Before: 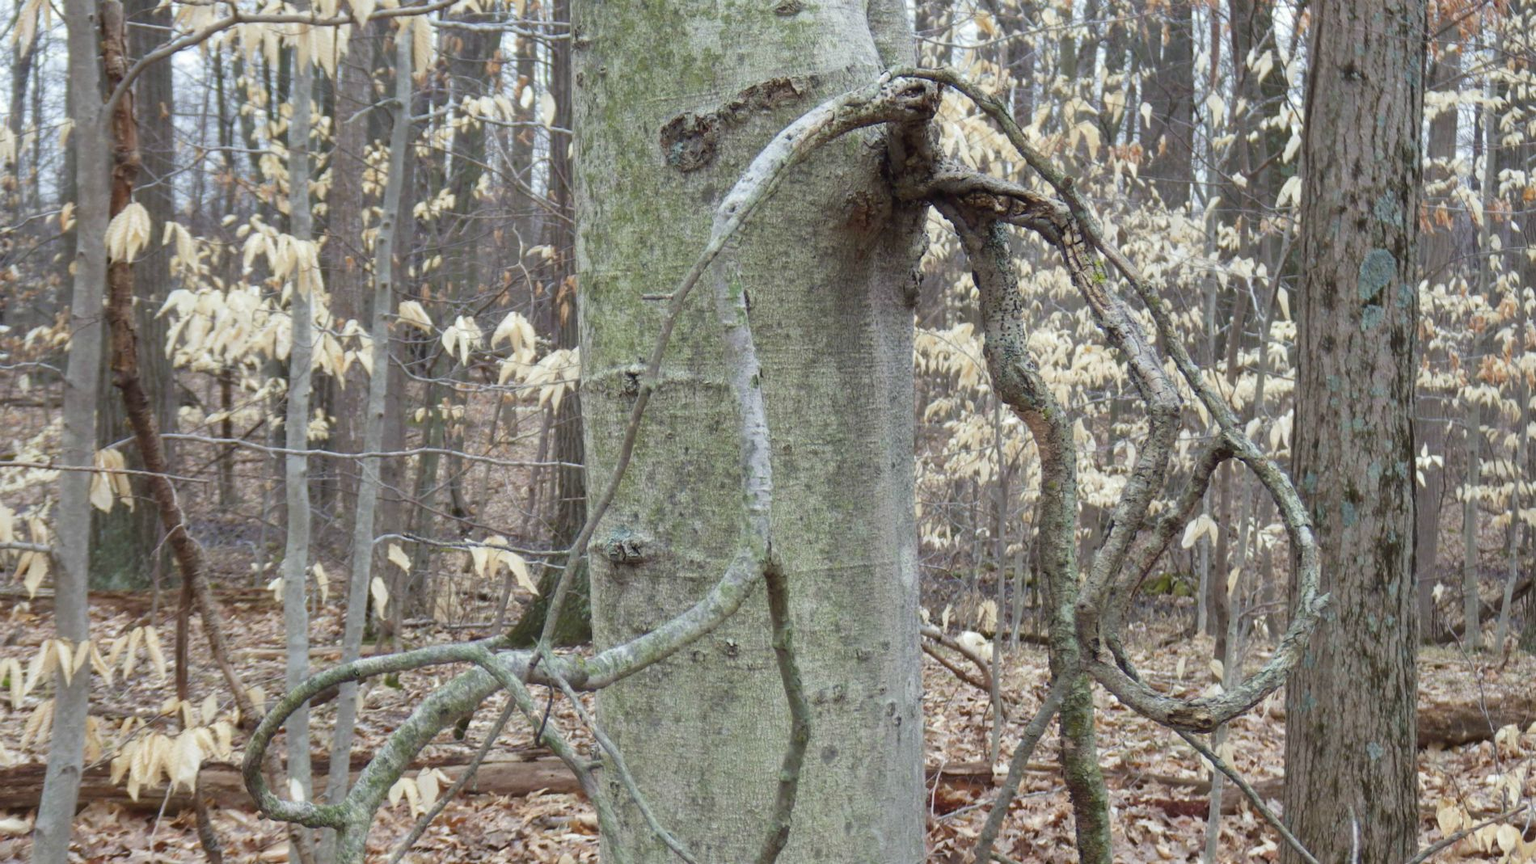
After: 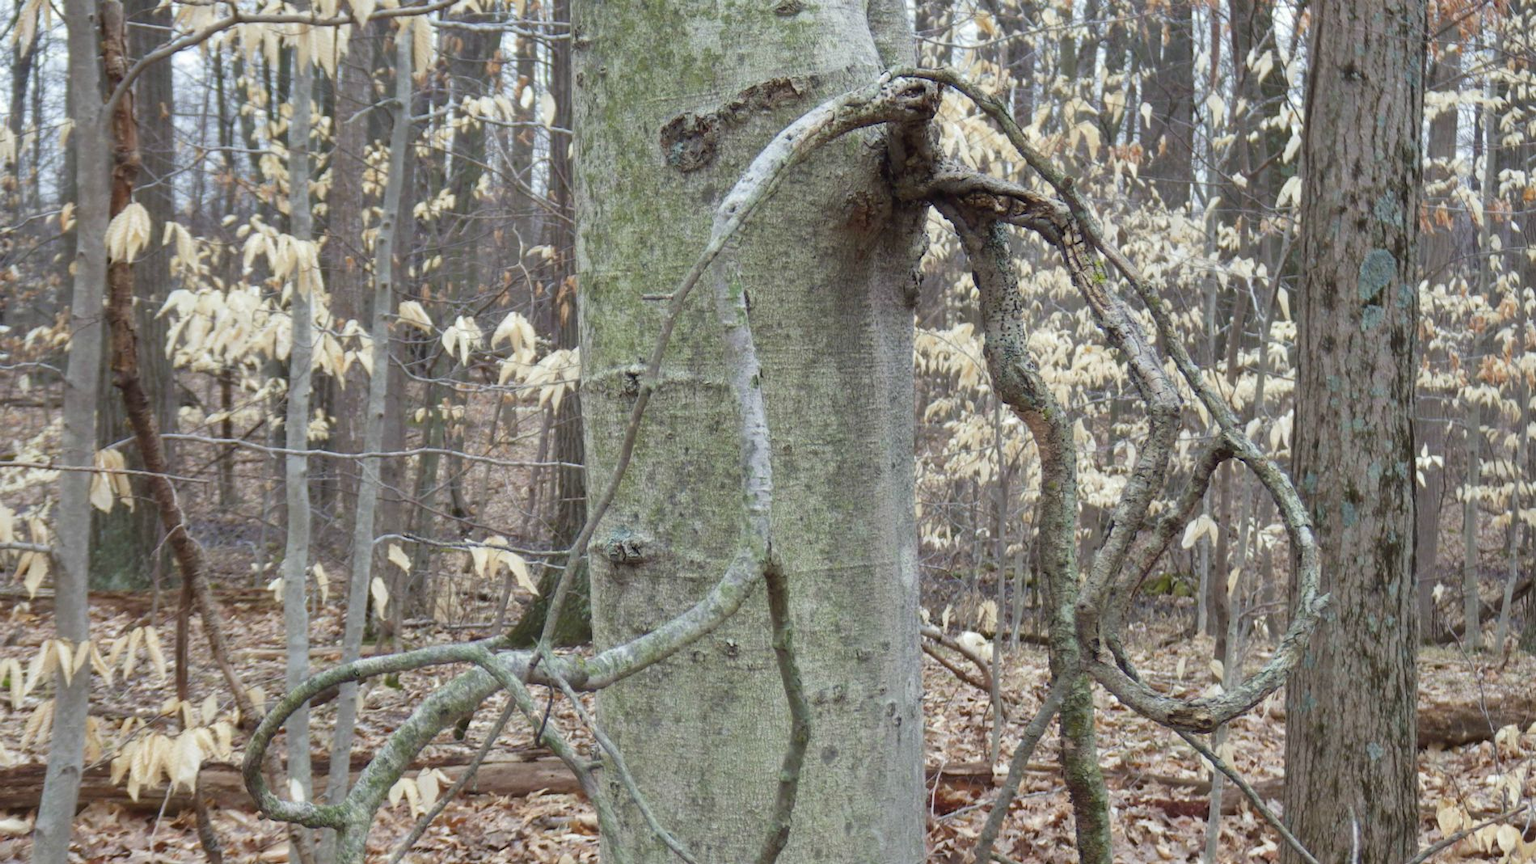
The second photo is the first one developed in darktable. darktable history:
color zones: mix 101.51%
shadows and highlights: highlights color adjustment 49.71%, low approximation 0.01, soften with gaussian
